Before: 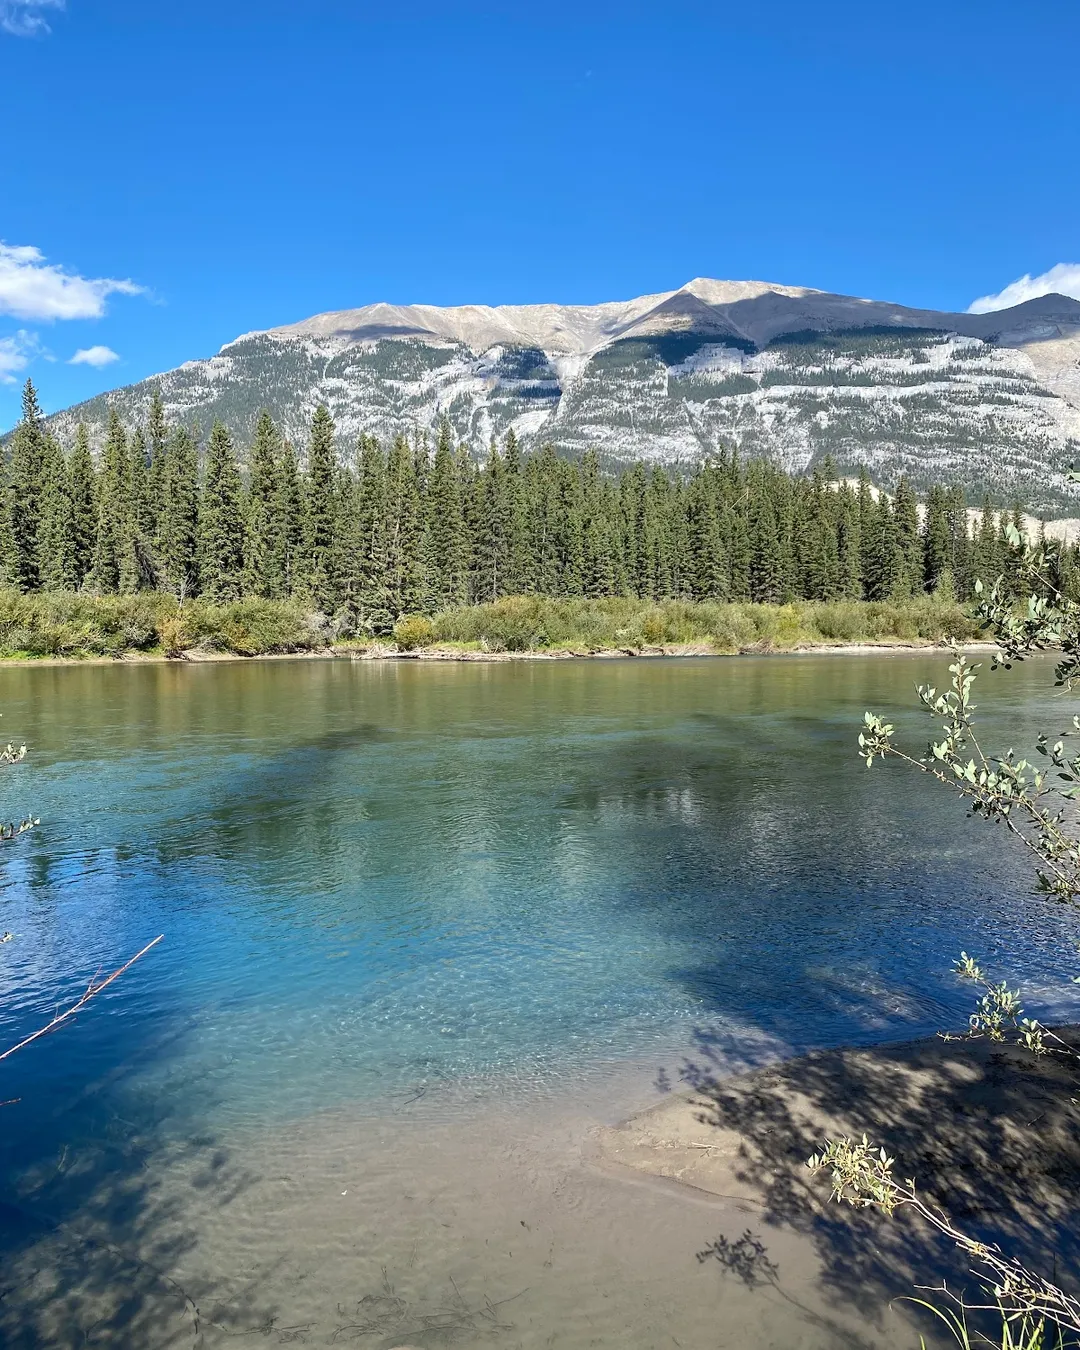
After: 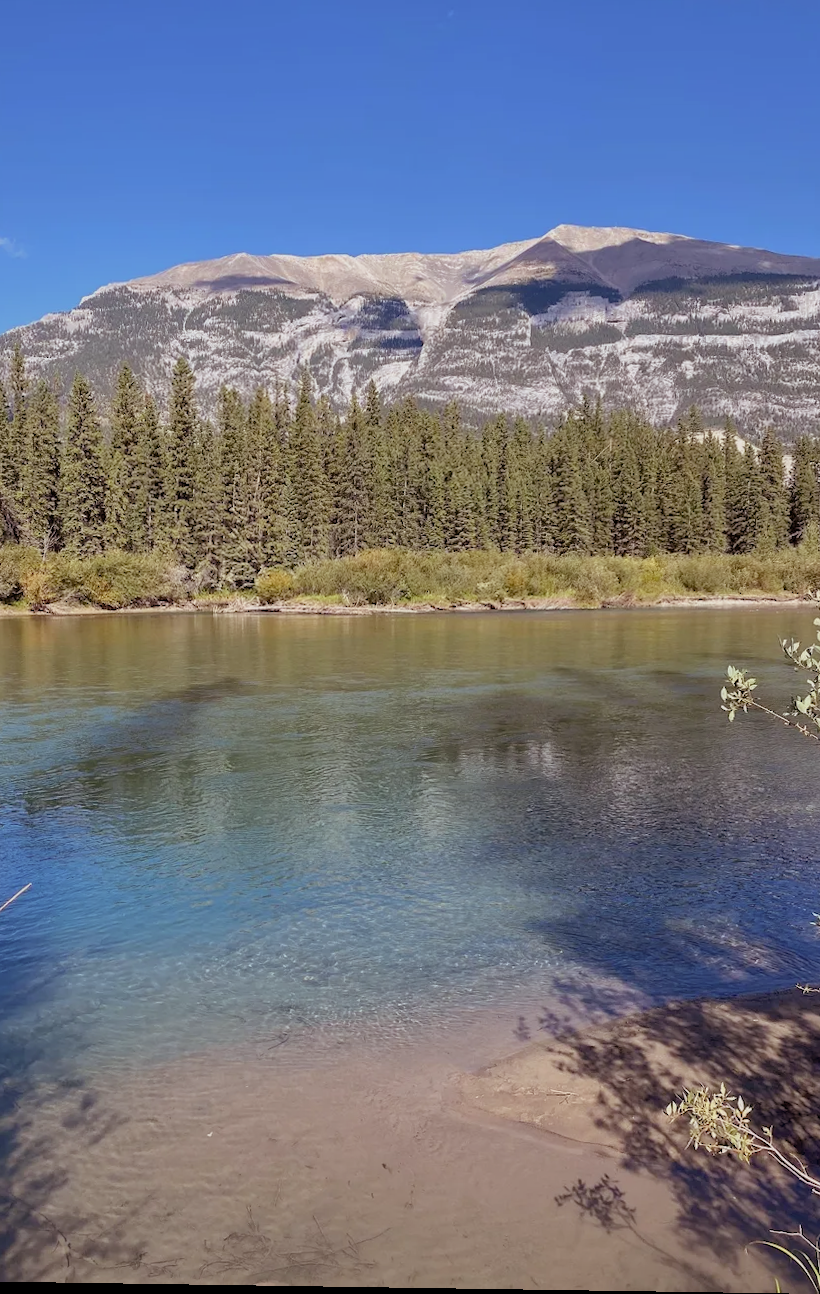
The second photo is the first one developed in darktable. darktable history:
crop and rotate: left 13.15%, top 5.251%, right 12.609%
rotate and perspective: lens shift (vertical) 0.048, lens shift (horizontal) -0.024, automatic cropping off
tone equalizer: -8 EV 0.25 EV, -7 EV 0.417 EV, -6 EV 0.417 EV, -5 EV 0.25 EV, -3 EV -0.25 EV, -2 EV -0.417 EV, -1 EV -0.417 EV, +0 EV -0.25 EV, edges refinement/feathering 500, mask exposure compensation -1.57 EV, preserve details guided filter
rgb levels: mode RGB, independent channels, levels [[0, 0.474, 1], [0, 0.5, 1], [0, 0.5, 1]]
